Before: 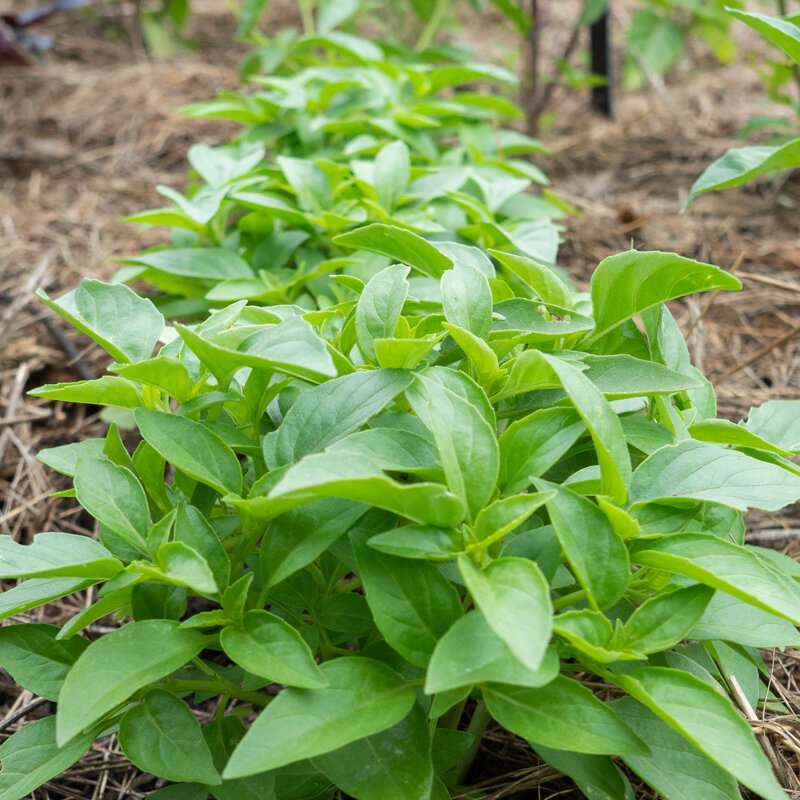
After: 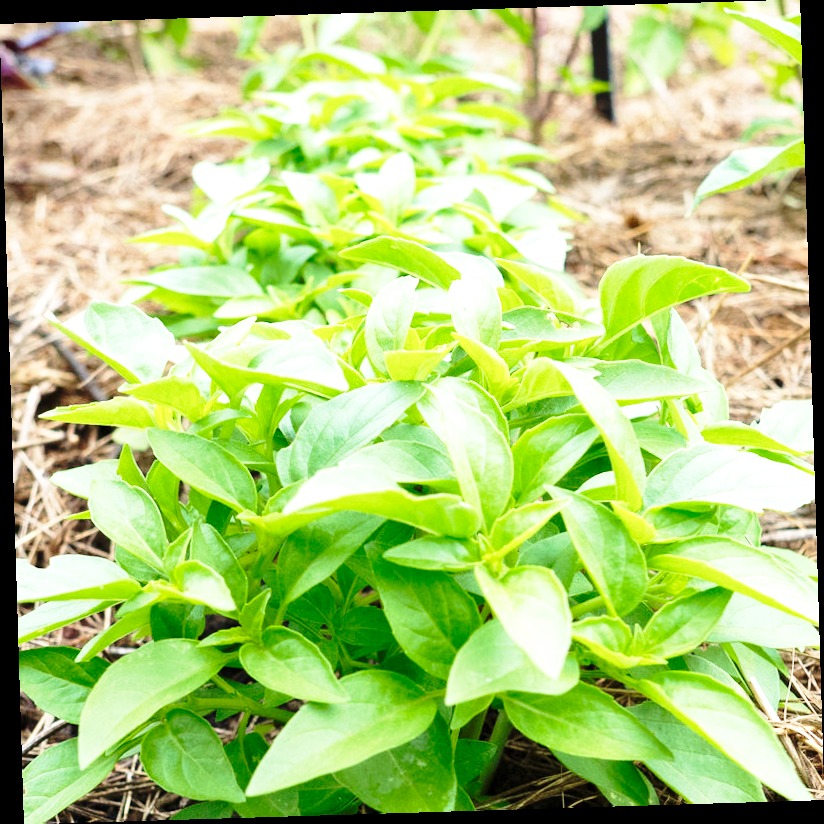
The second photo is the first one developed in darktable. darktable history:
velvia: on, module defaults
exposure: exposure 0.574 EV, compensate highlight preservation false
rotate and perspective: rotation -1.75°, automatic cropping off
base curve: curves: ch0 [(0, 0) (0.036, 0.037) (0.121, 0.228) (0.46, 0.76) (0.859, 0.983) (1, 1)], preserve colors none
